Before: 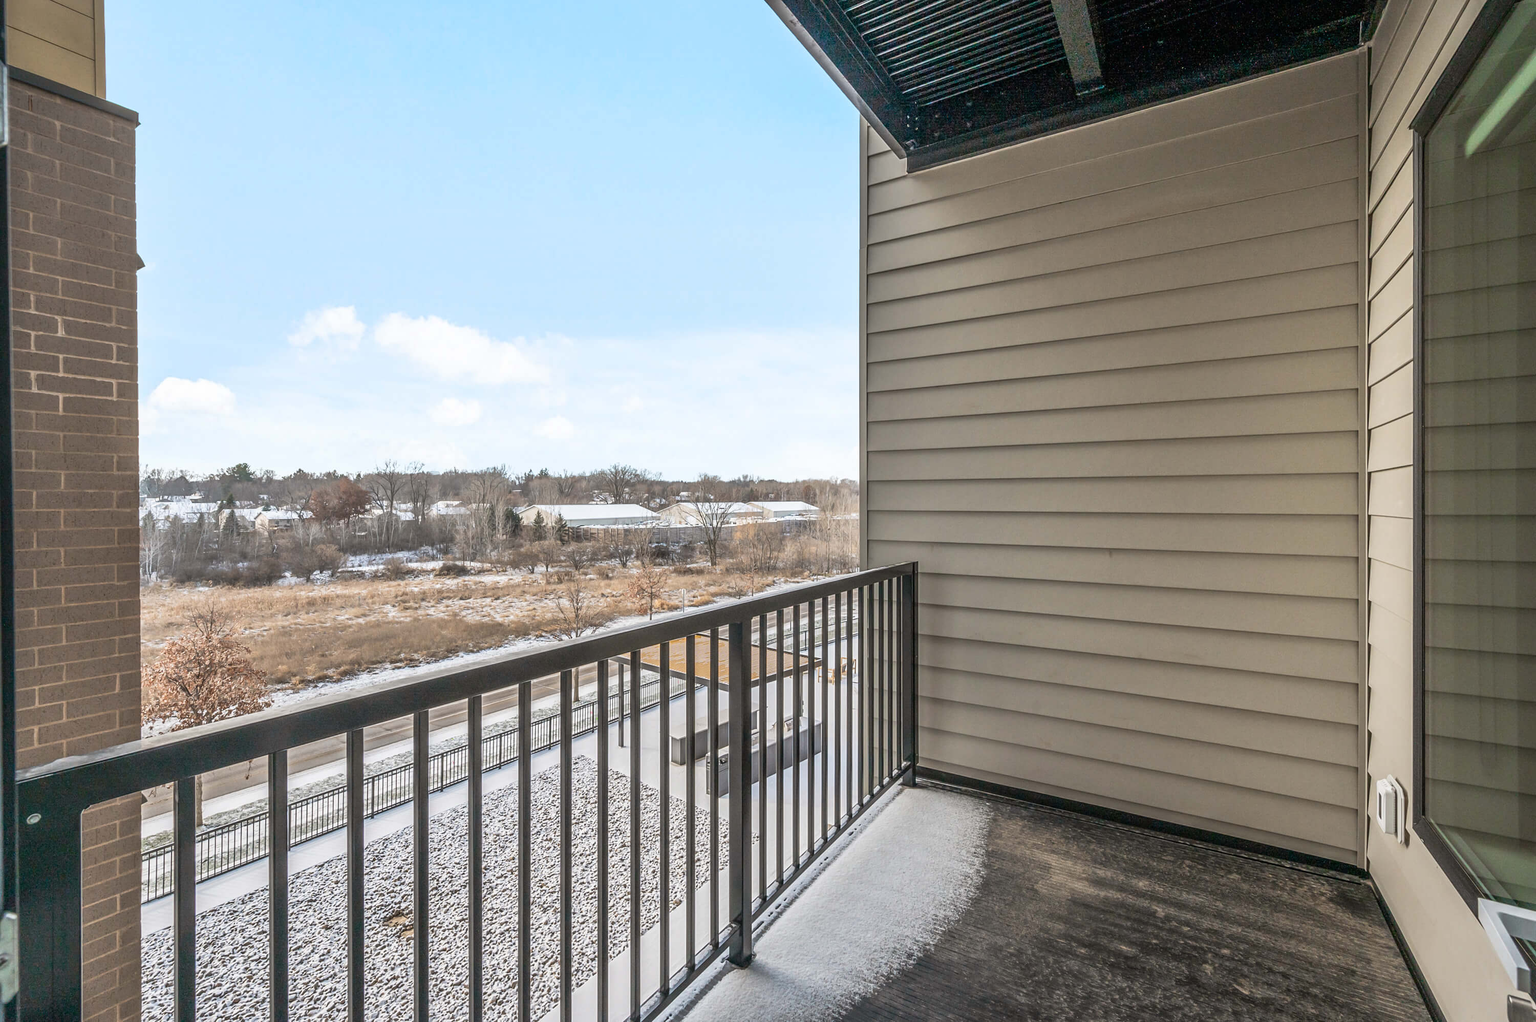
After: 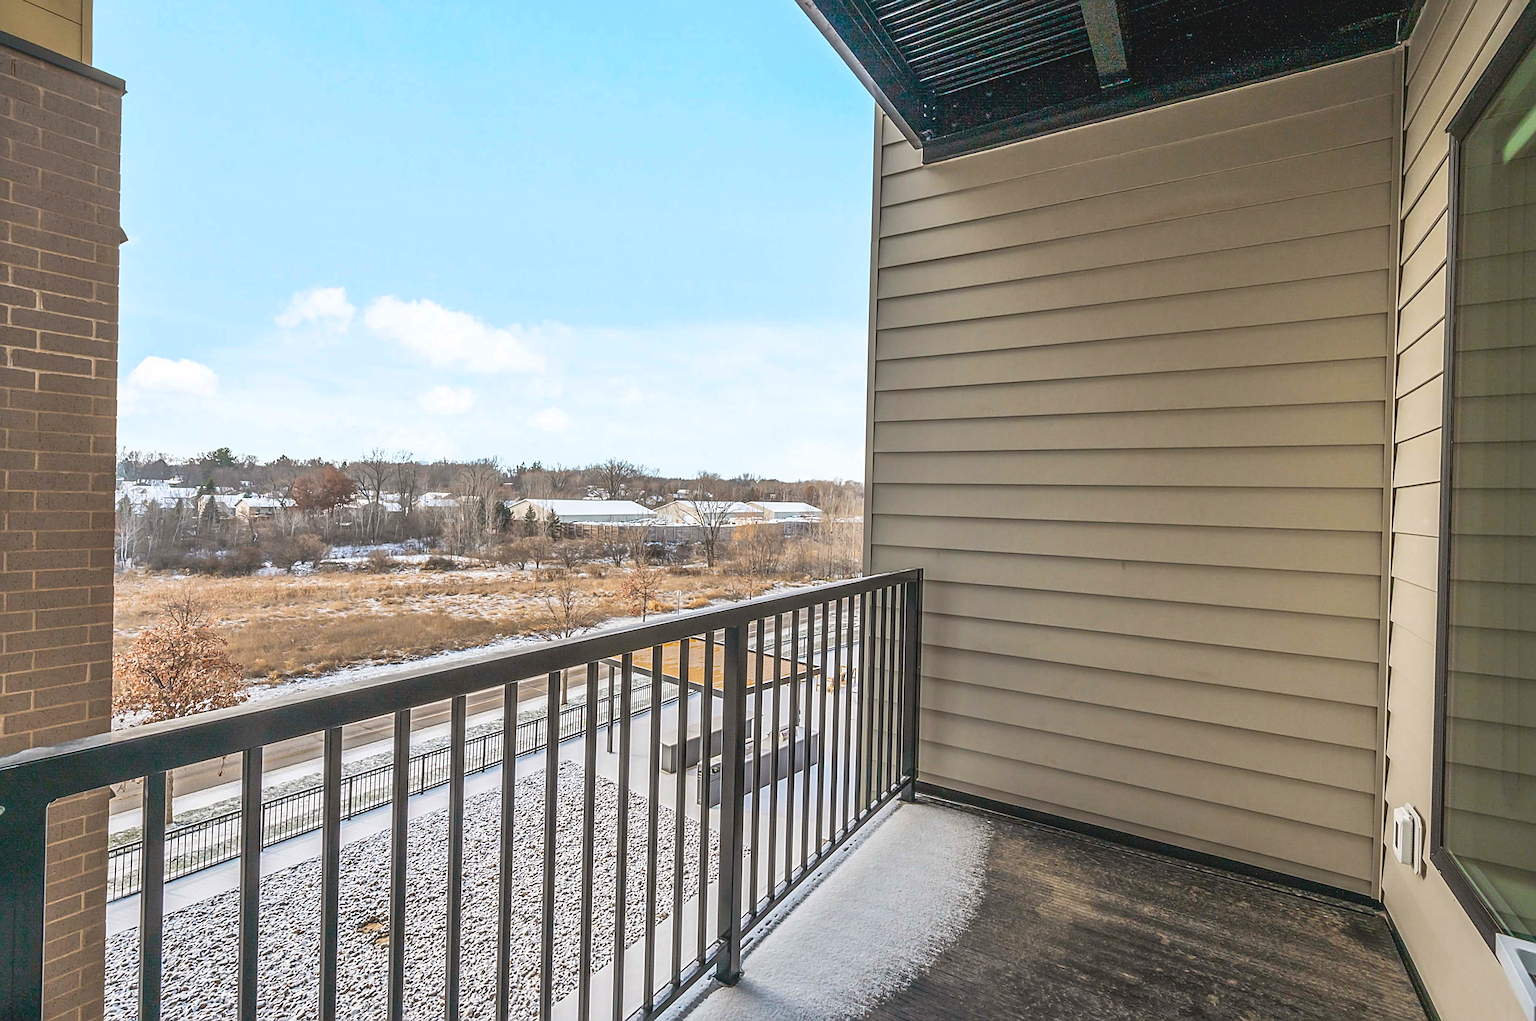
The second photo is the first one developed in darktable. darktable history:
crop and rotate: angle -1.51°
sharpen: amount 0.498
color balance rgb: global offset › luminance 0.714%, perceptual saturation grading › global saturation 30.212%, global vibrance 20%
